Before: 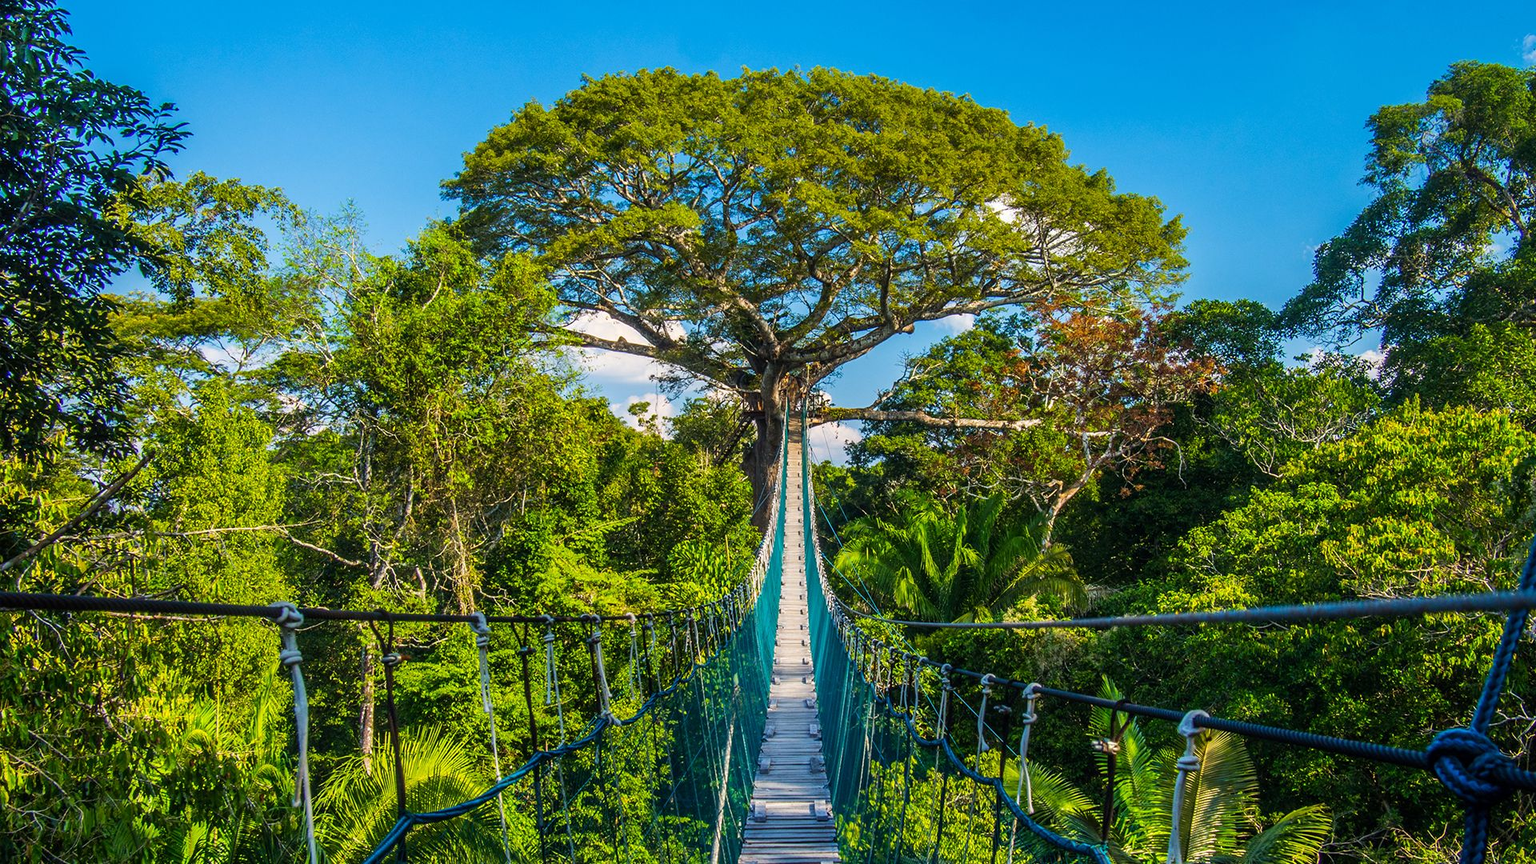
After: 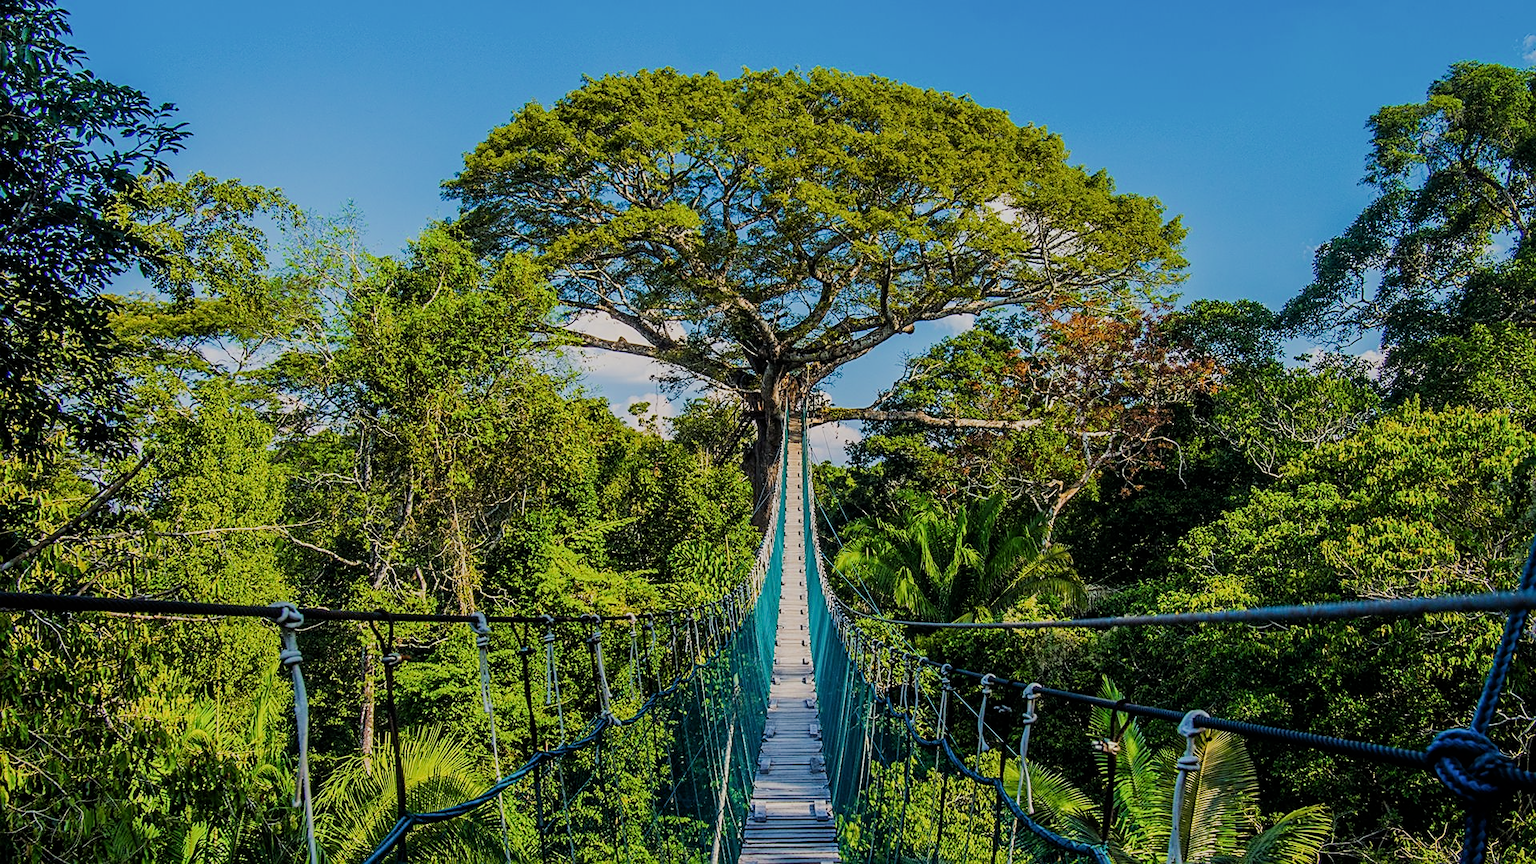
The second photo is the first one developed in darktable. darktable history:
sharpen: on, module defaults
filmic rgb: black relative exposure -7.15 EV, white relative exposure 5.36 EV, hardness 3.02
